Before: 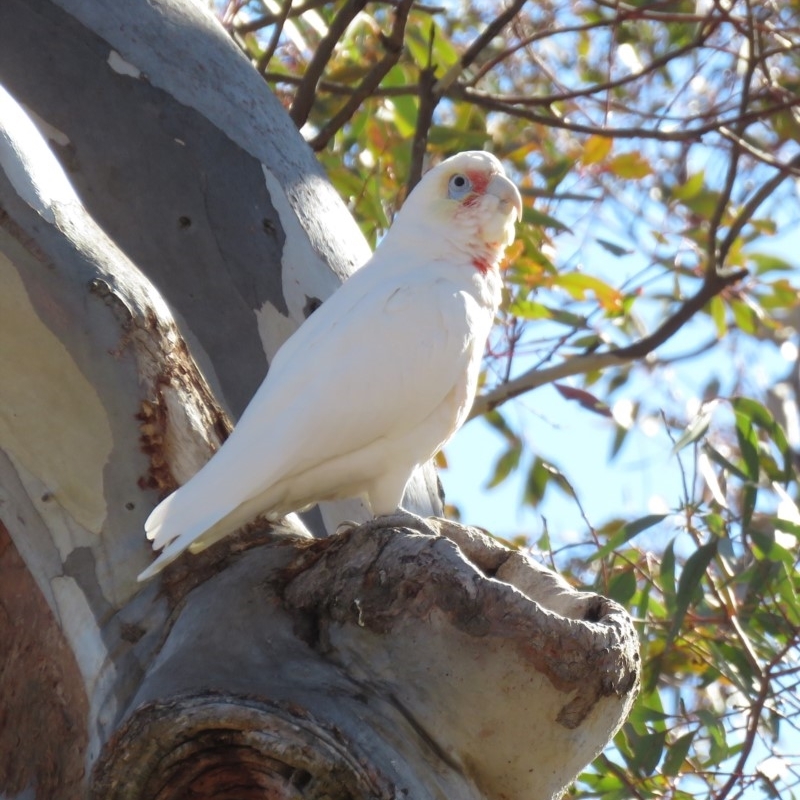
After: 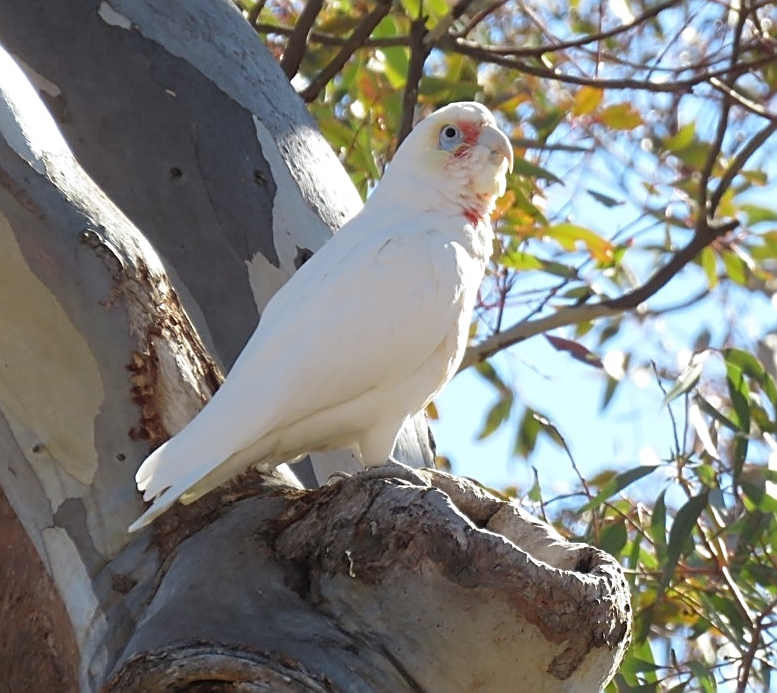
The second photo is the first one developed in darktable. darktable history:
crop: left 1.185%, top 6.18%, right 1.575%, bottom 7.119%
sharpen: amount 0.885
